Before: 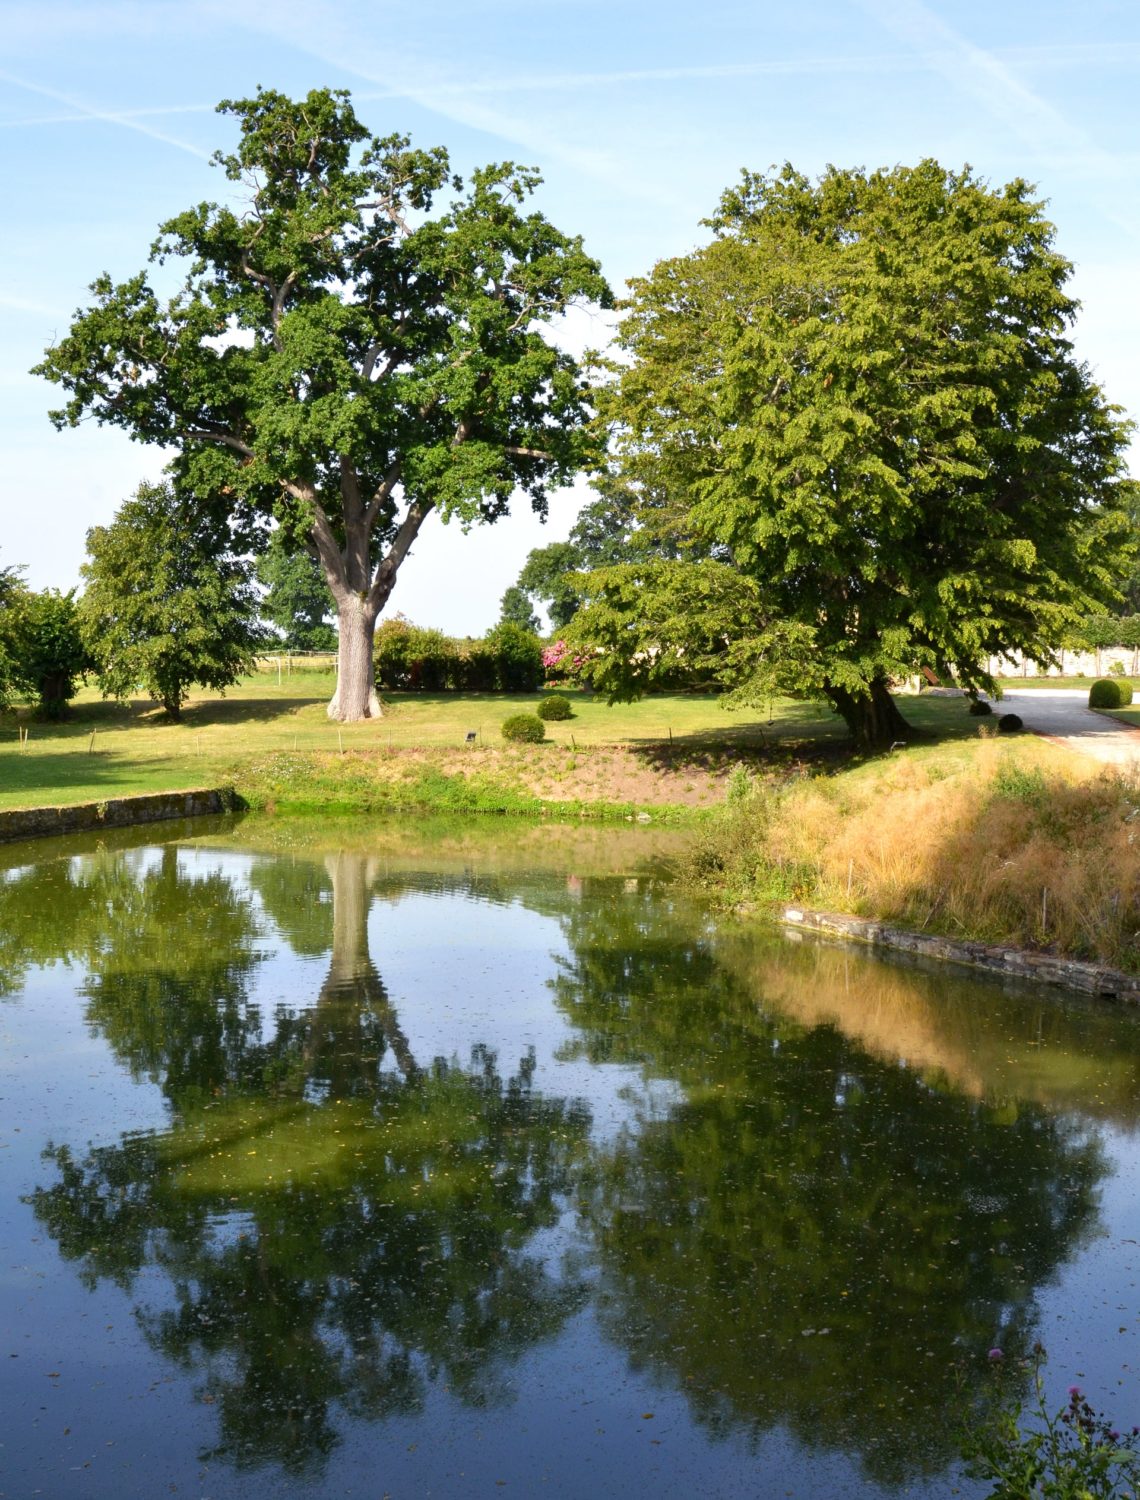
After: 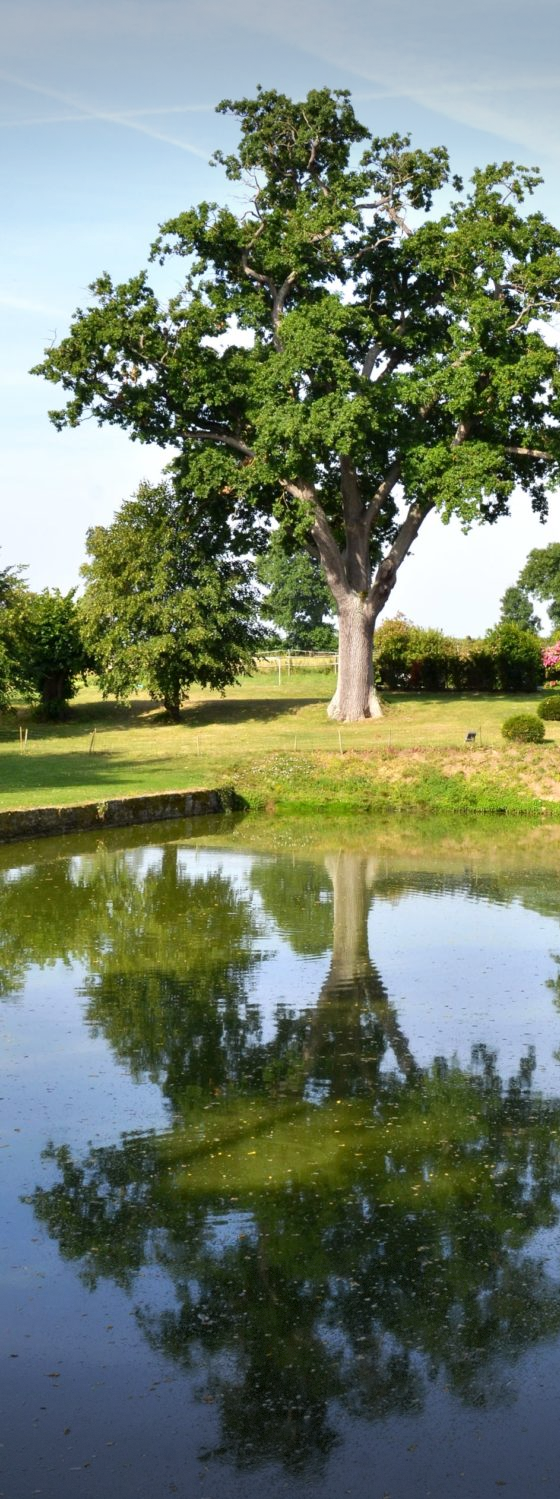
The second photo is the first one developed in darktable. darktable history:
crop and rotate: left 0%, top 0%, right 50.845%
vignetting: fall-off start 100%, brightness -0.406, saturation -0.3, width/height ratio 1.324, dithering 8-bit output, unbound false
